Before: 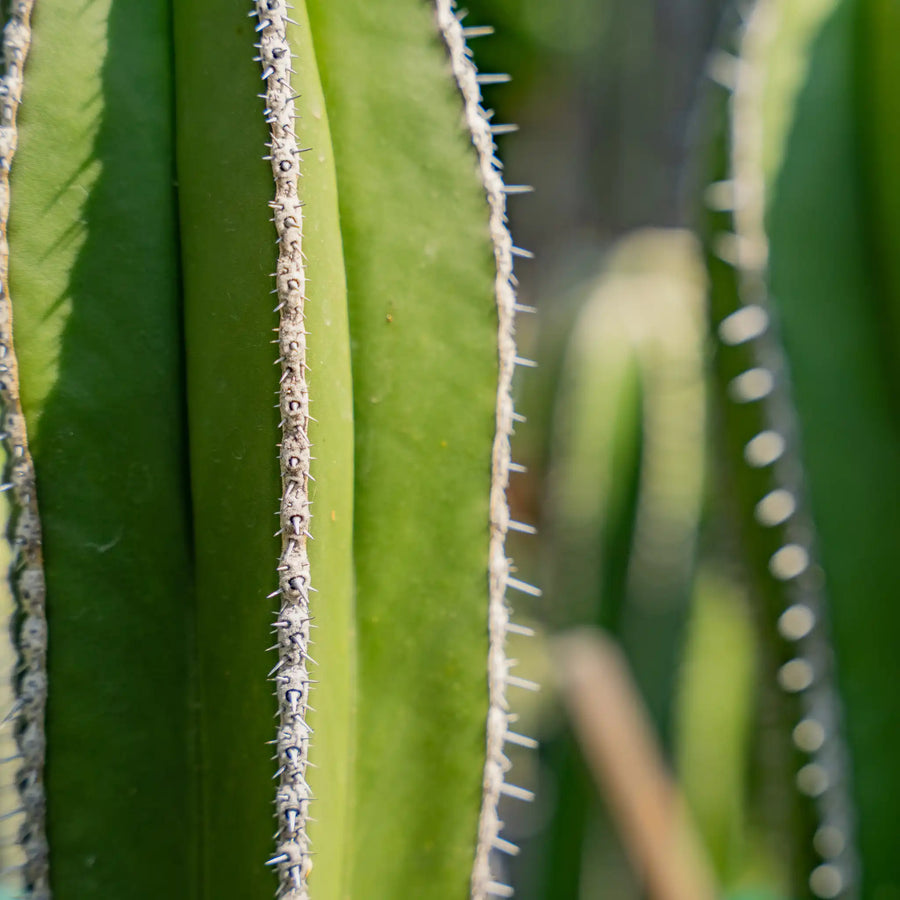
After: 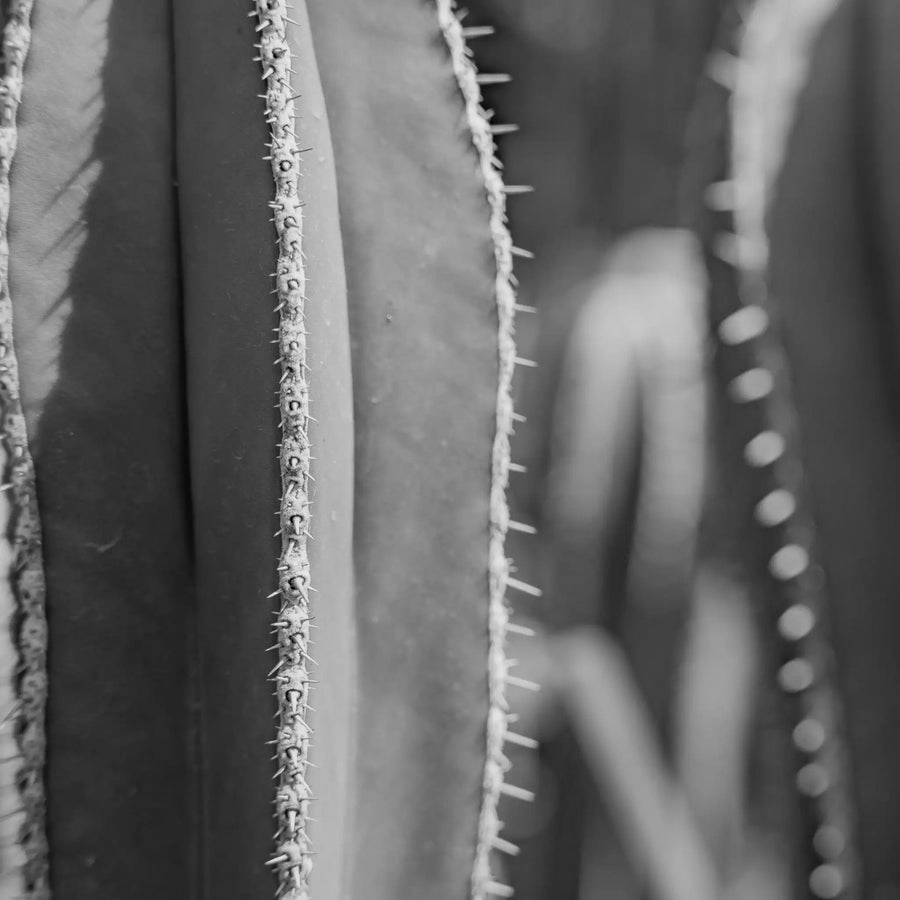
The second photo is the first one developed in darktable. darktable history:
monochrome: a 73.58, b 64.21
